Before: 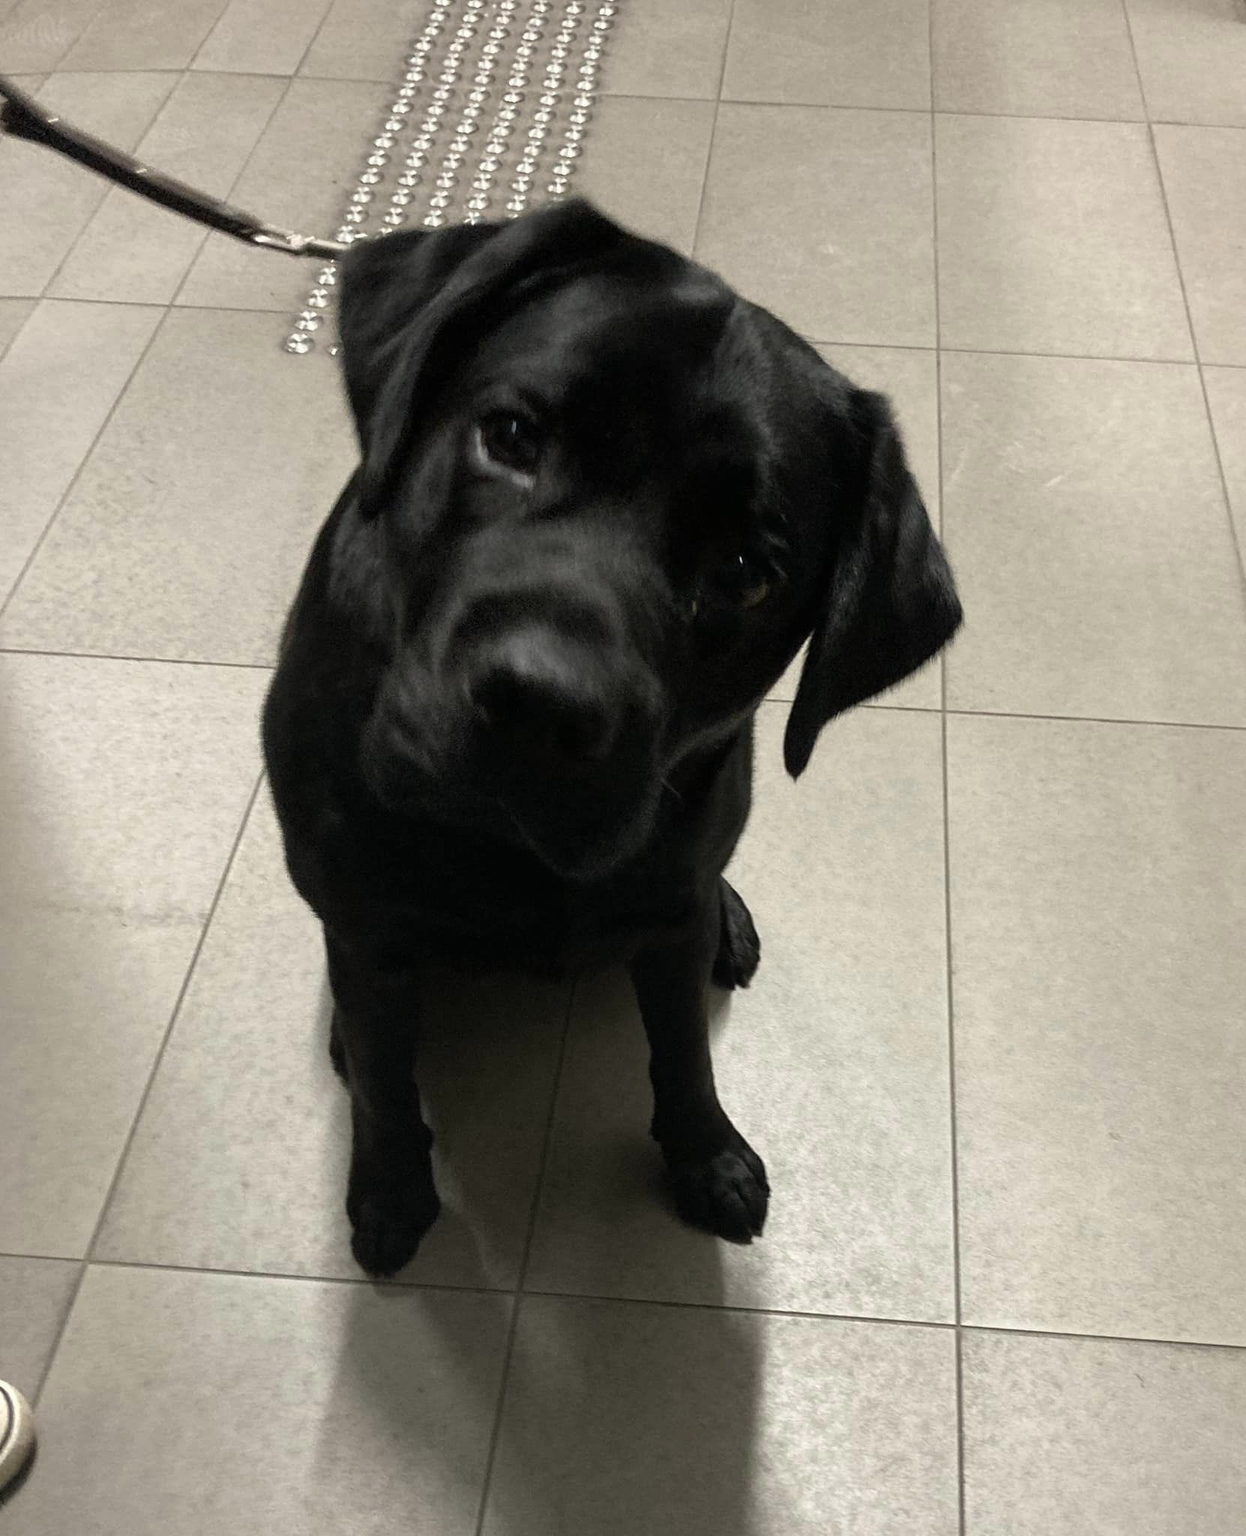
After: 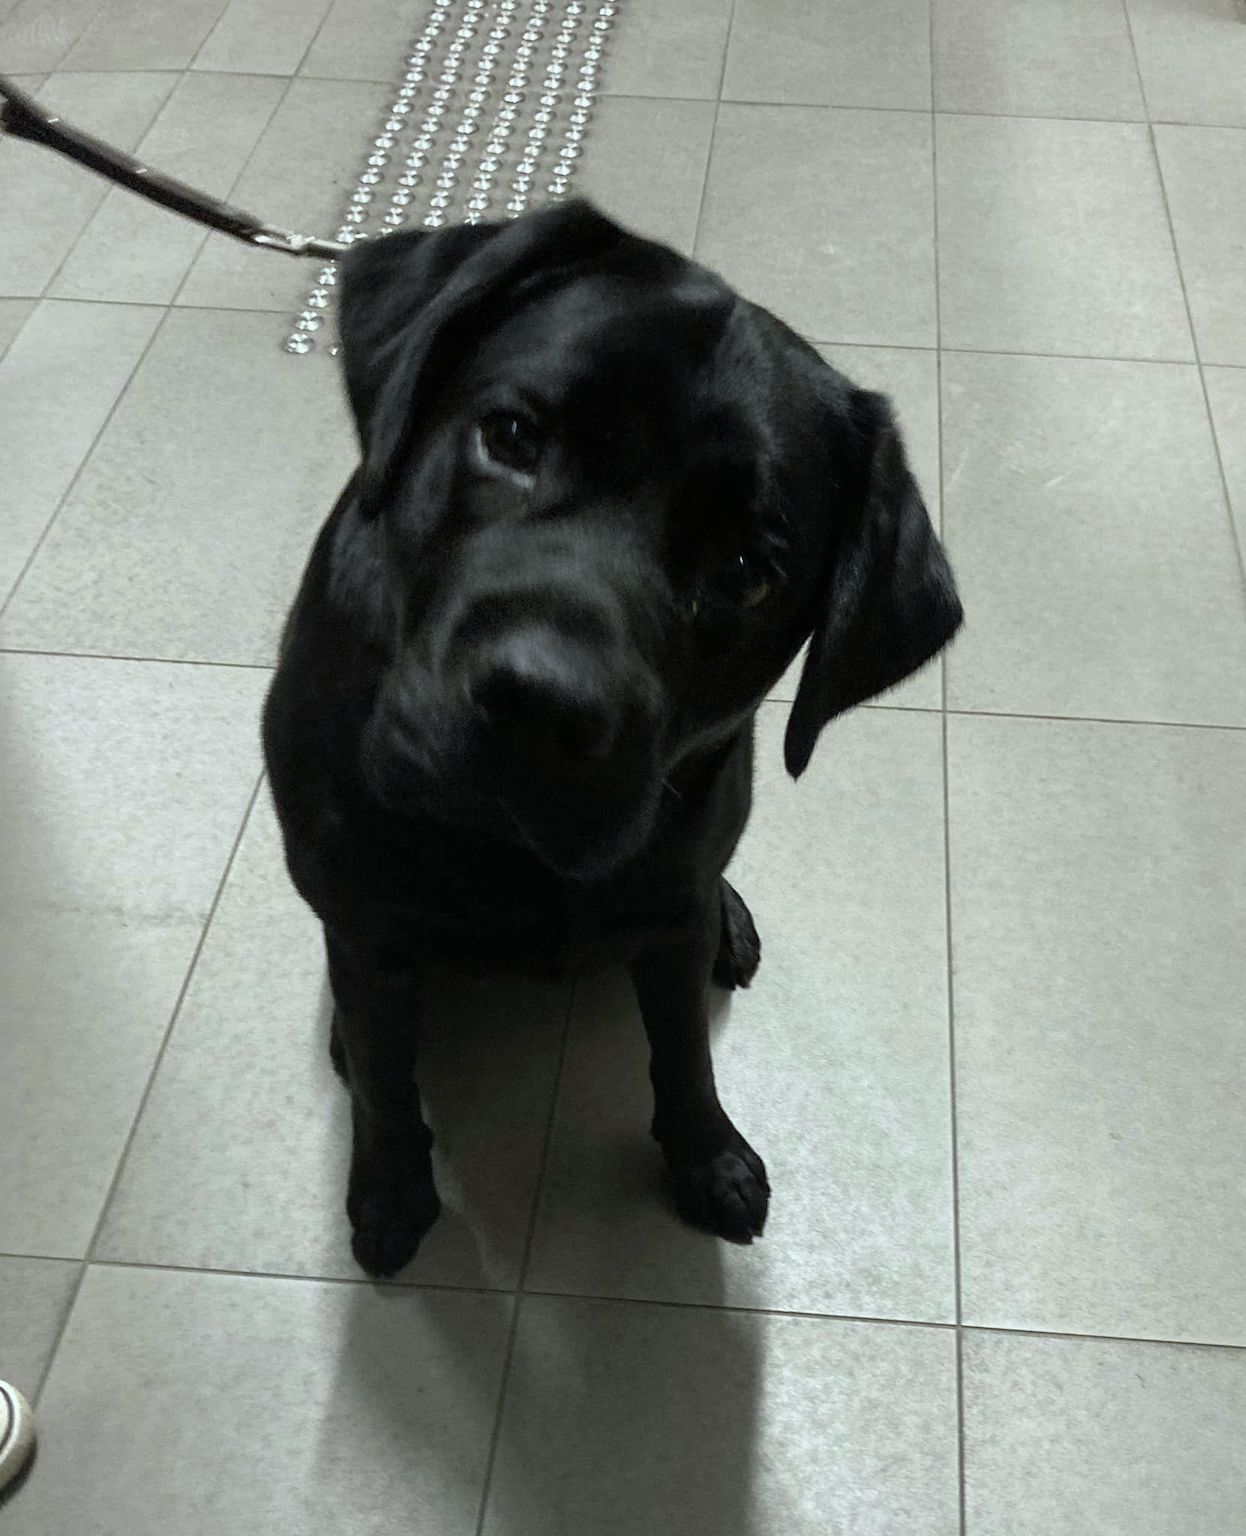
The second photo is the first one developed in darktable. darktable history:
tone equalizer: -8 EV 0.06 EV, smoothing diameter 25%, edges refinement/feathering 10, preserve details guided filter
white balance: red 0.925, blue 1.046
